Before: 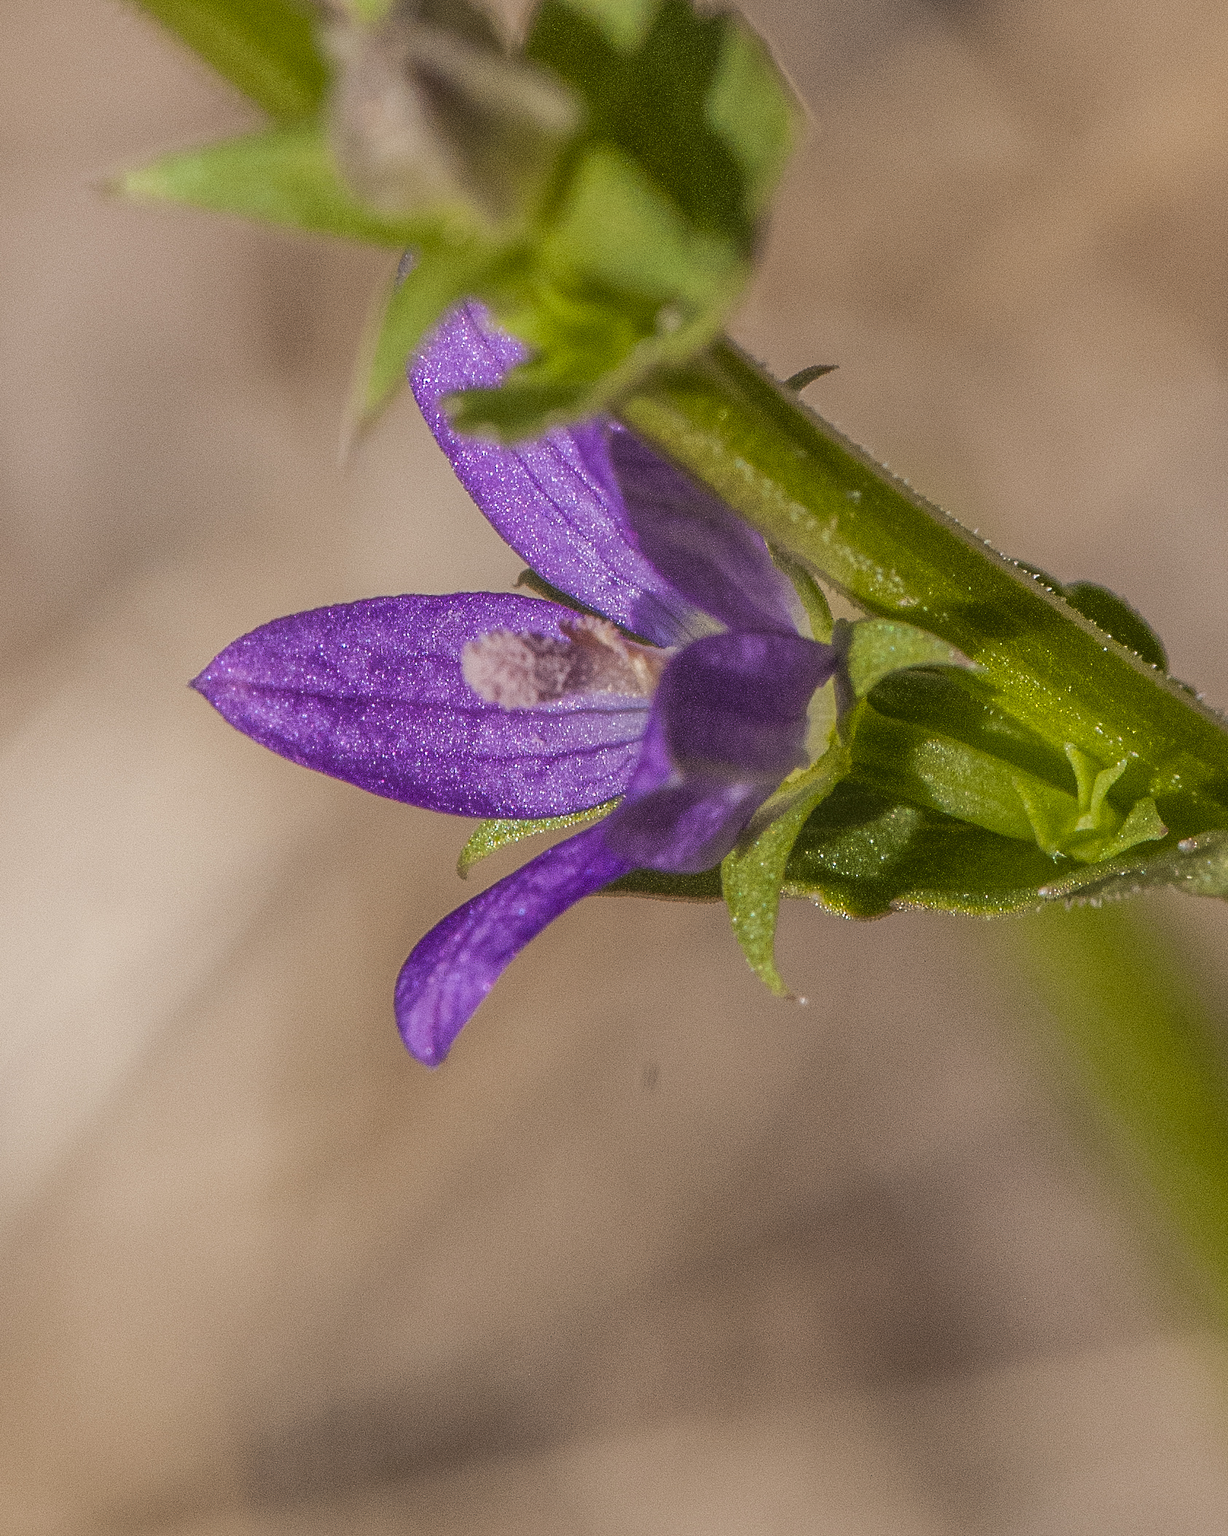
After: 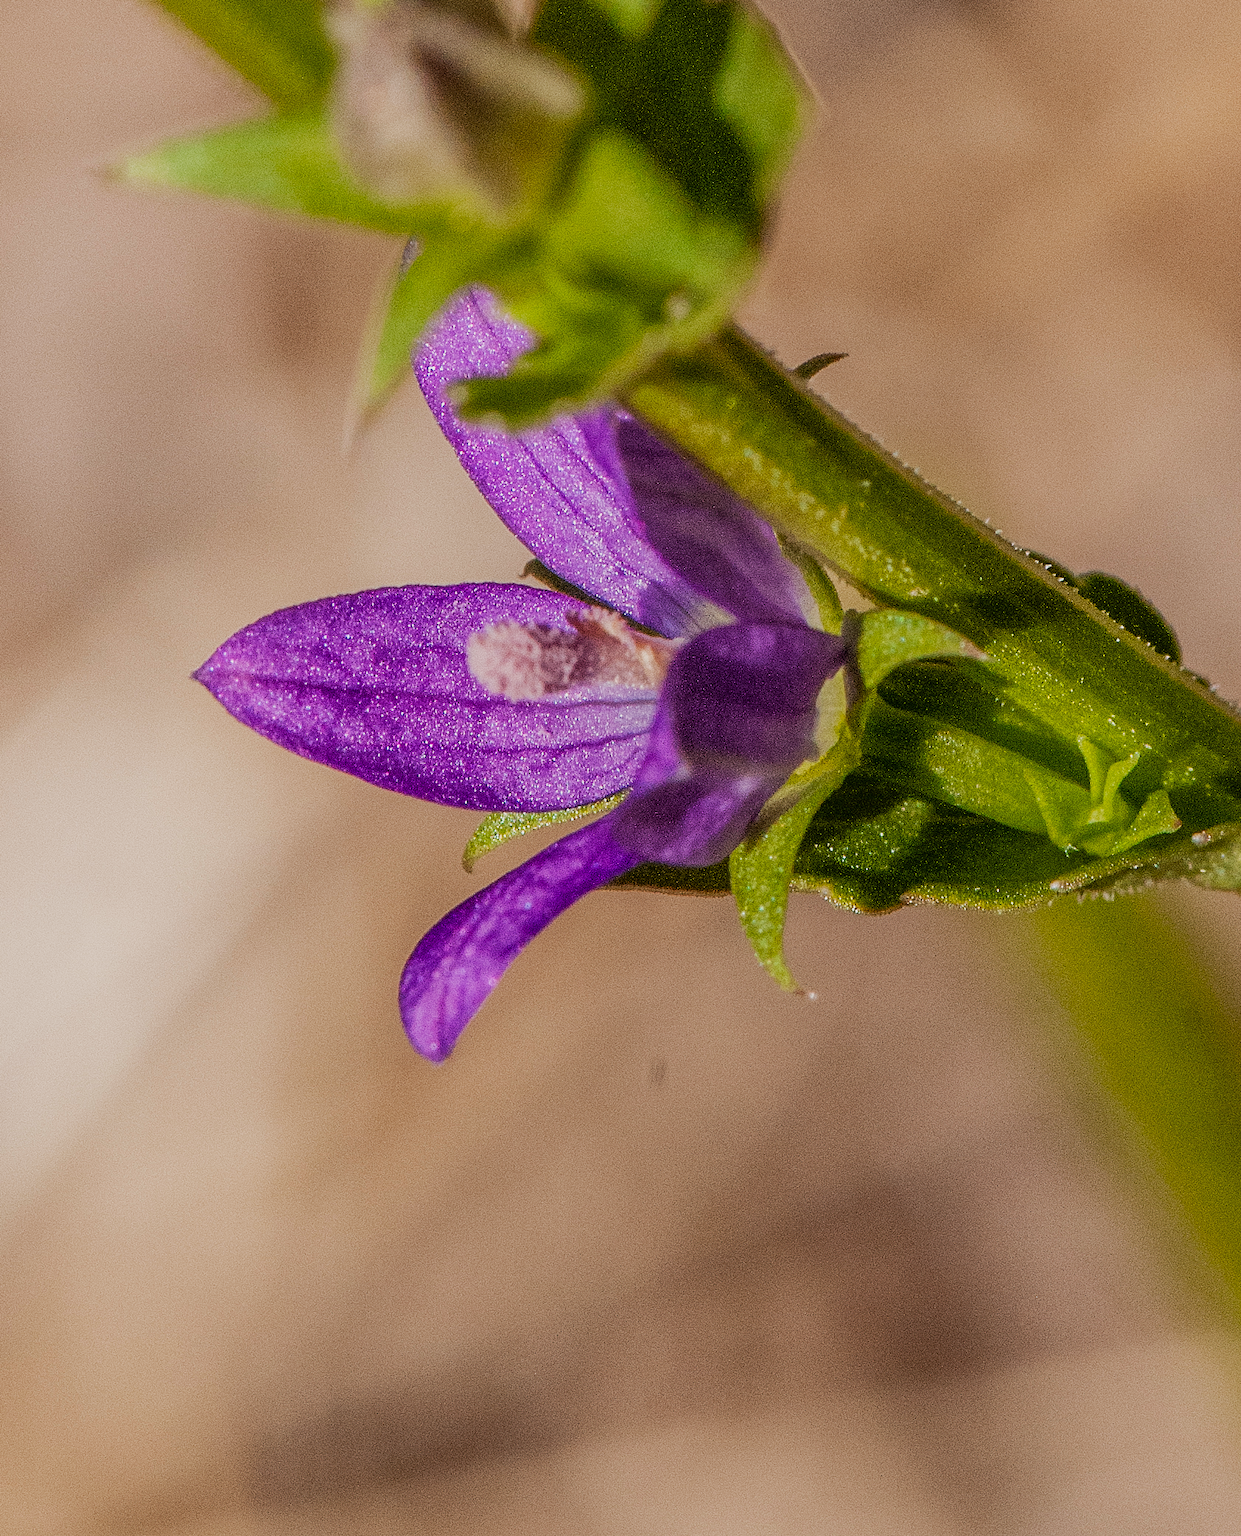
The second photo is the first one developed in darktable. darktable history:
crop: top 1.049%, right 0.001%
filmic rgb: black relative exposure -16 EV, white relative exposure 5.31 EV, hardness 5.9, contrast 1.25, preserve chrominance no, color science v5 (2021)
